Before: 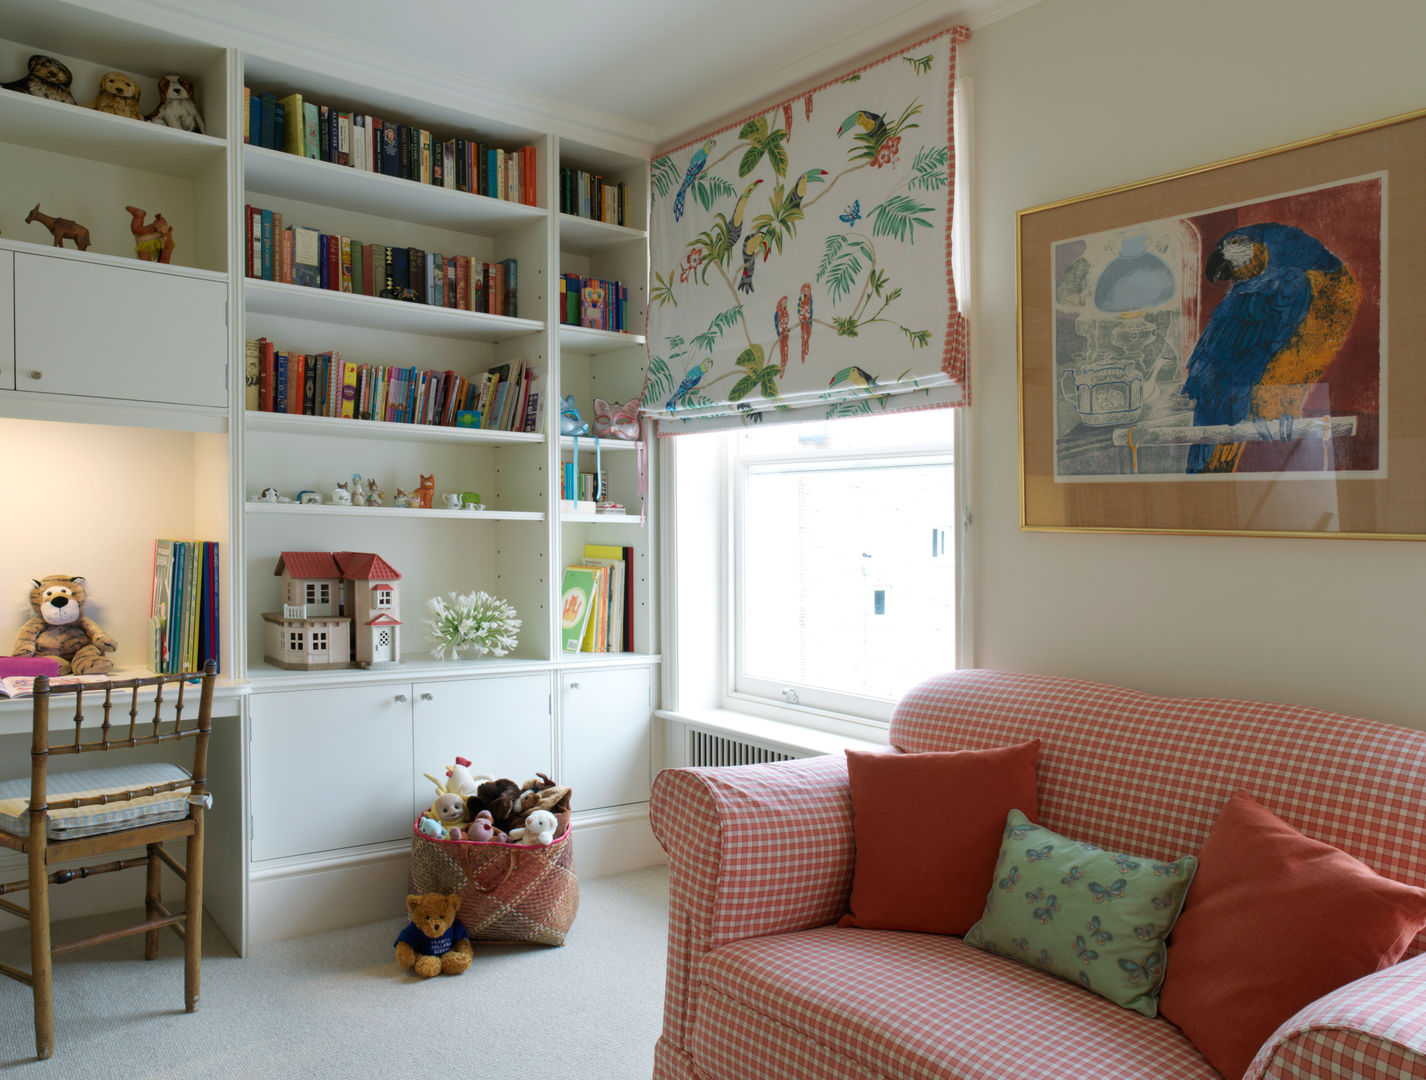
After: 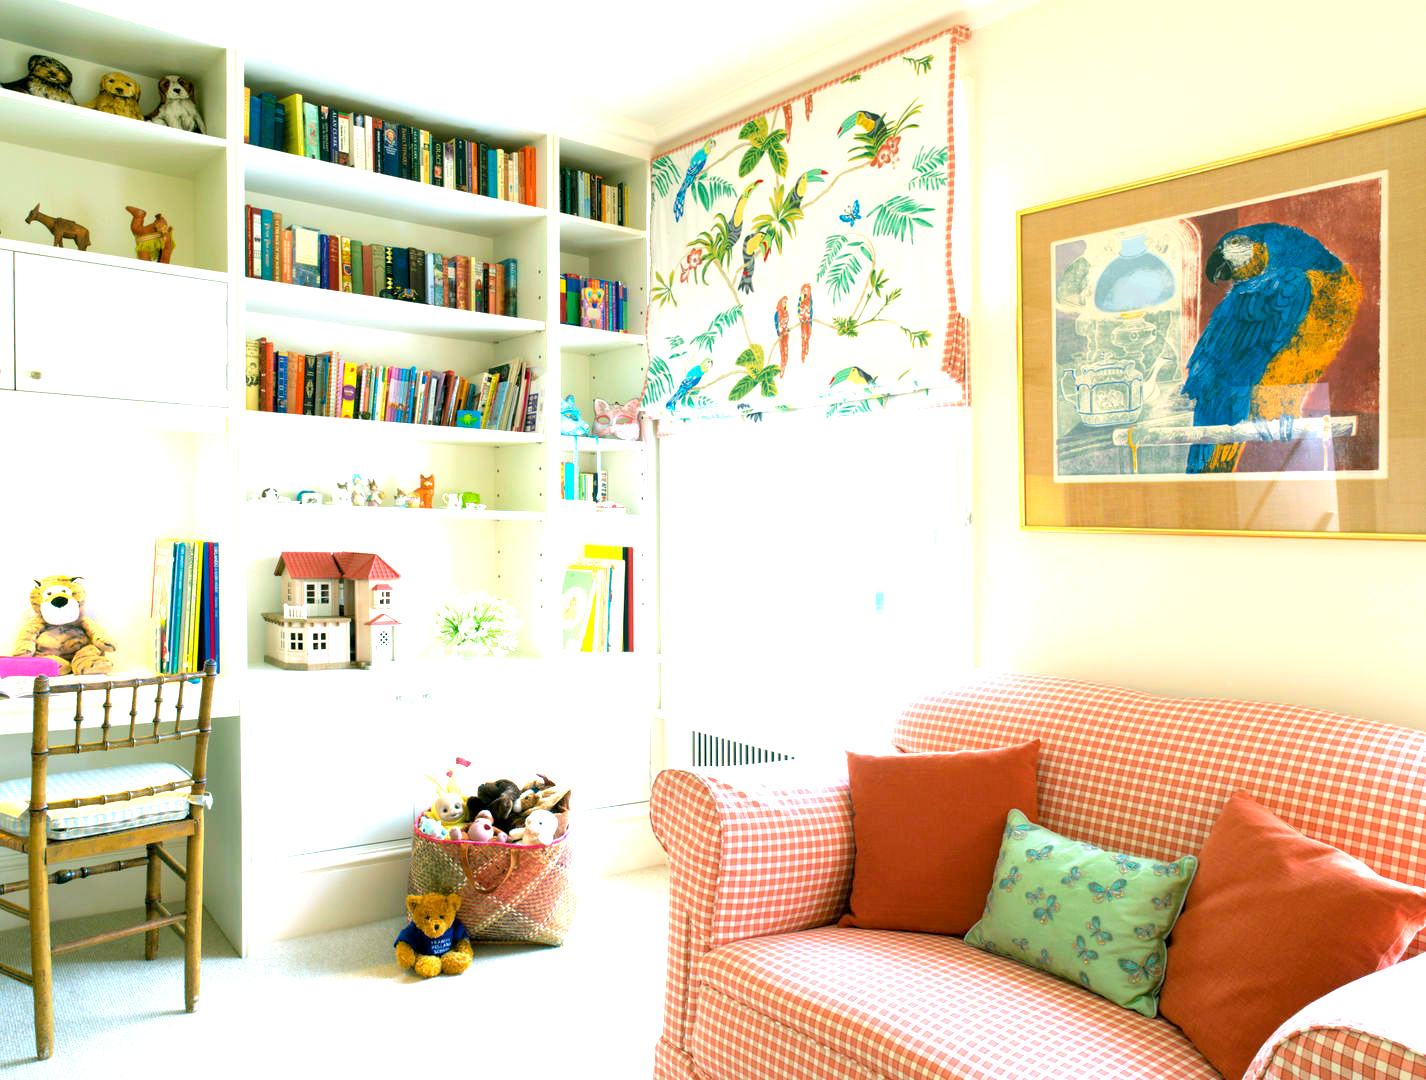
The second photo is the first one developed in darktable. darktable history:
color balance rgb: power › chroma 2.123%, power › hue 164.8°, perceptual saturation grading › global saturation 0.138%, perceptual brilliance grading › global brilliance 1.31%, perceptual brilliance grading › highlights -3.543%, global vibrance 45.671%
tone equalizer: -8 EV -0.786 EV, -7 EV -0.713 EV, -6 EV -0.624 EV, -5 EV -0.397 EV, -3 EV 0.366 EV, -2 EV 0.6 EV, -1 EV 0.675 EV, +0 EV 0.72 EV
exposure: black level correction 0.001, exposure 1.314 EV, compensate highlight preservation false
